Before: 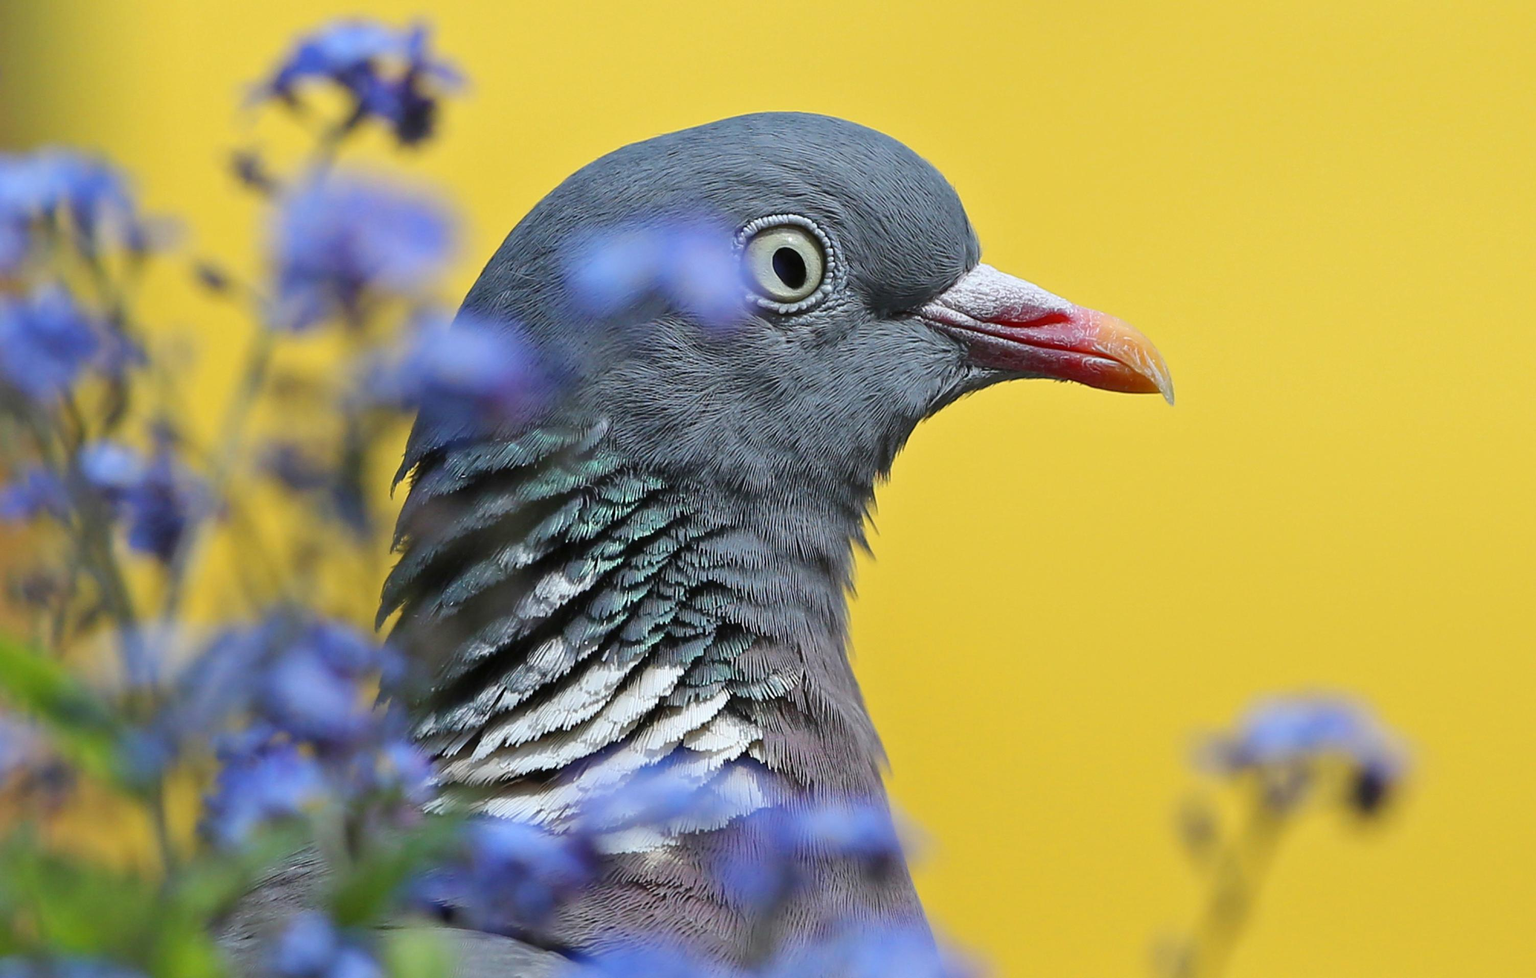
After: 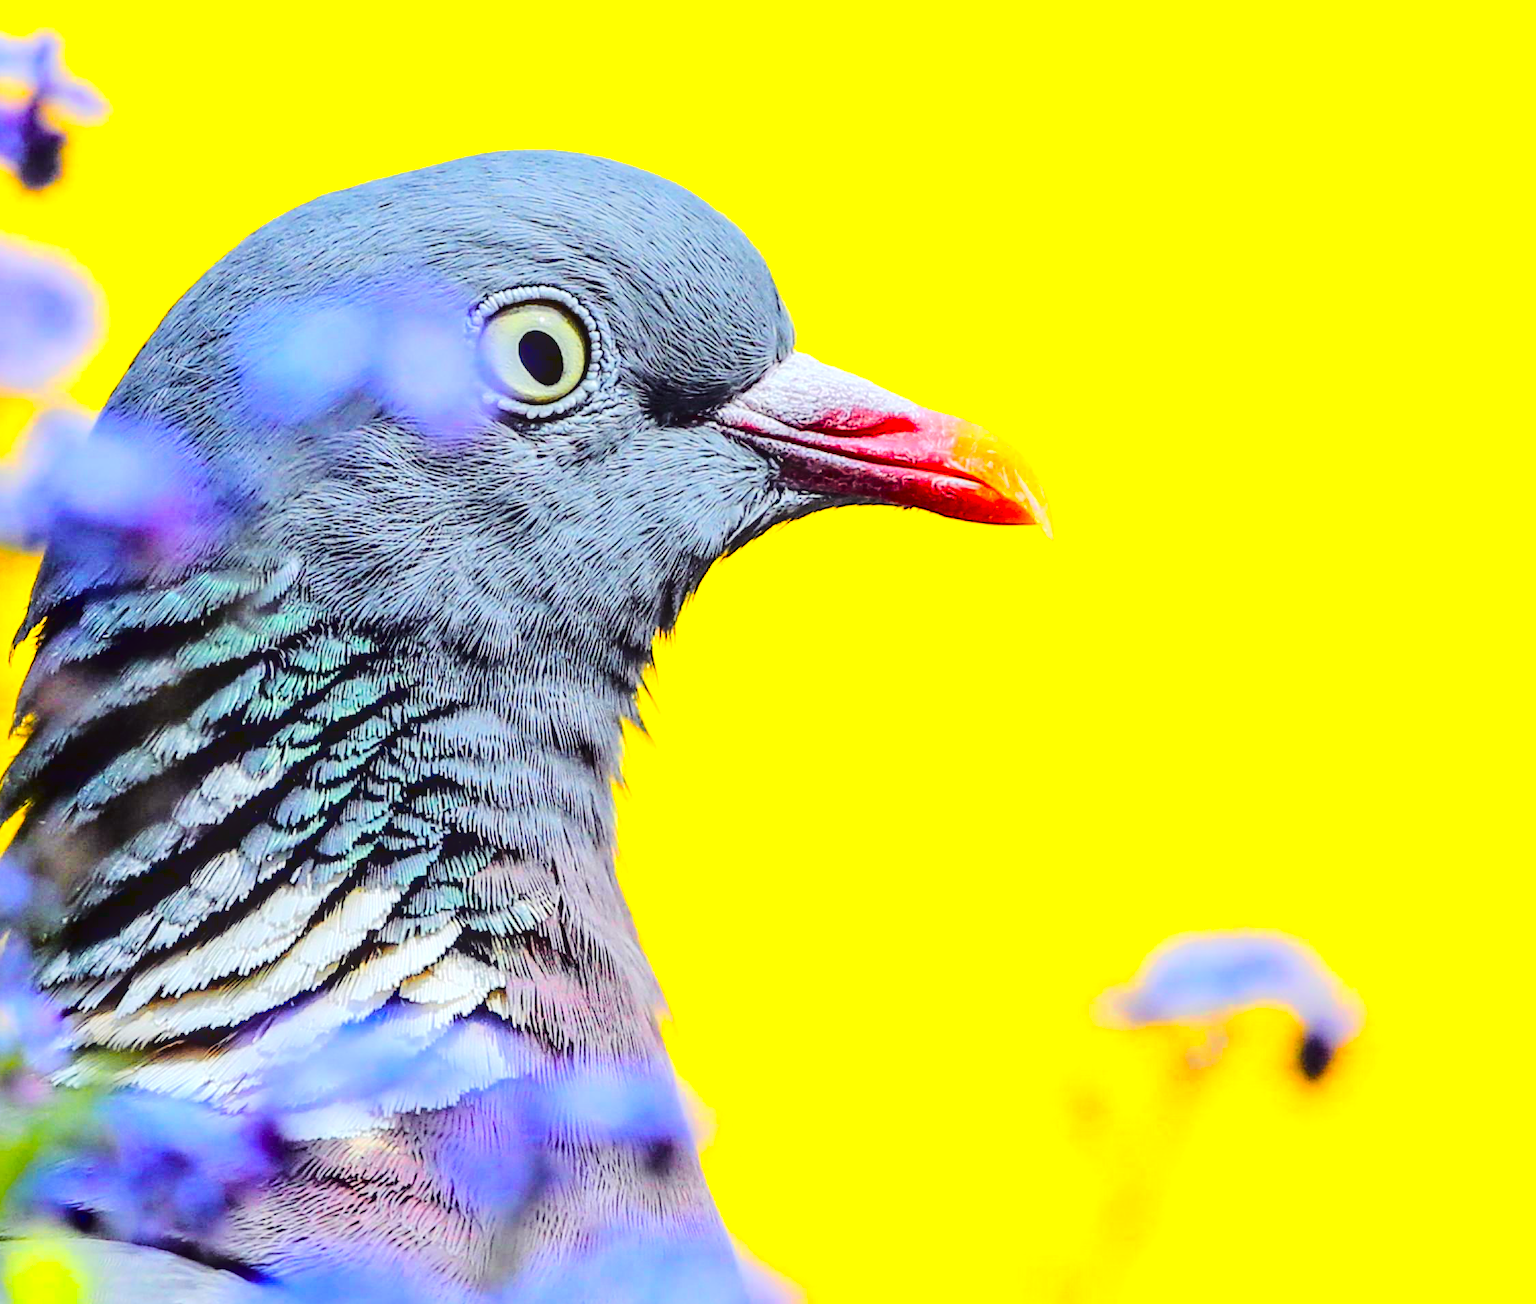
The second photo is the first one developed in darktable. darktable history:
local contrast: detail 130%
contrast brightness saturation: contrast 0.131, brightness -0.056, saturation 0.158
color zones: curves: ch0 [(0, 0.511) (0.143, 0.531) (0.286, 0.56) (0.429, 0.5) (0.571, 0.5) (0.714, 0.5) (0.857, 0.5) (1, 0.5)]; ch1 [(0, 0.525) (0.143, 0.705) (0.286, 0.715) (0.429, 0.35) (0.571, 0.35) (0.714, 0.35) (0.857, 0.4) (1, 0.4)]; ch2 [(0, 0.572) (0.143, 0.512) (0.286, 0.473) (0.429, 0.45) (0.571, 0.5) (0.714, 0.5) (0.857, 0.518) (1, 0.518)]
crop and rotate: left 25.054%
color balance rgb: shadows lift › luminance -21.99%, shadows lift › chroma 9.024%, shadows lift › hue 286.19°, perceptual saturation grading › global saturation 30.009%, global vibrance 39.218%
tone curve: curves: ch0 [(0, 0) (0.003, 0.047) (0.011, 0.05) (0.025, 0.053) (0.044, 0.057) (0.069, 0.062) (0.1, 0.084) (0.136, 0.115) (0.177, 0.159) (0.224, 0.216) (0.277, 0.289) (0.335, 0.382) (0.399, 0.474) (0.468, 0.561) (0.543, 0.636) (0.623, 0.705) (0.709, 0.778) (0.801, 0.847) (0.898, 0.916) (1, 1)], color space Lab, linked channels, preserve colors none
tone equalizer: -7 EV 0.165 EV, -6 EV 0.577 EV, -5 EV 1.18 EV, -4 EV 1.29 EV, -3 EV 1.13 EV, -2 EV 0.6 EV, -1 EV 0.158 EV, edges refinement/feathering 500, mask exposure compensation -1.57 EV, preserve details no
